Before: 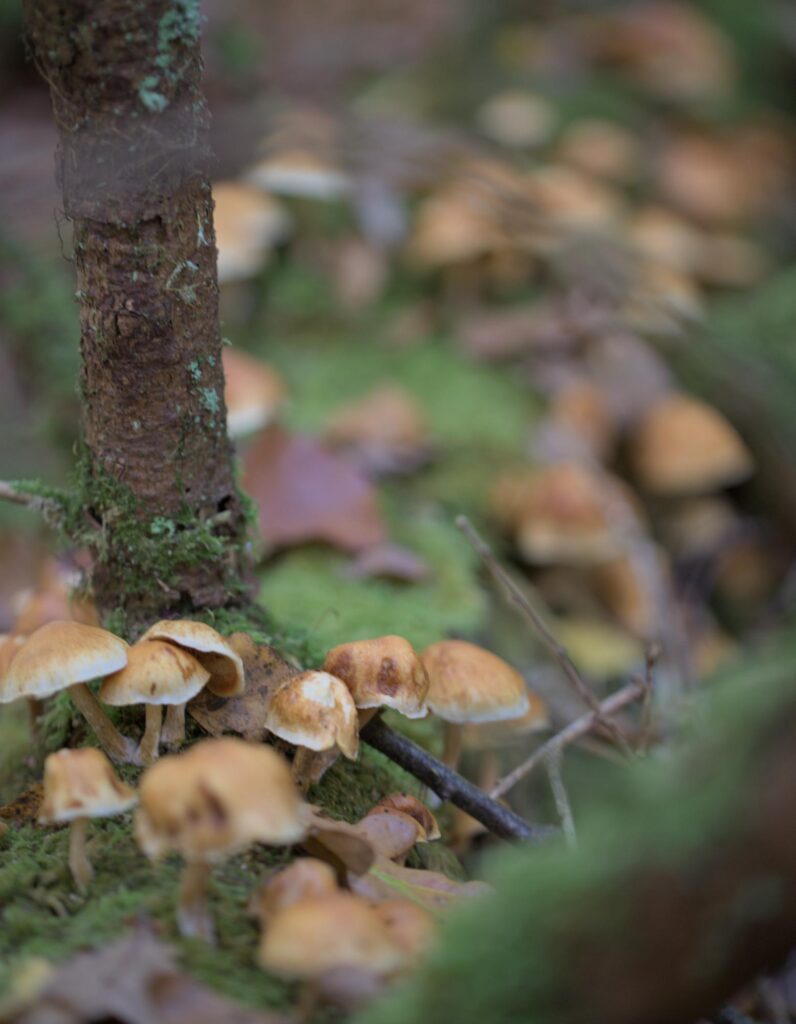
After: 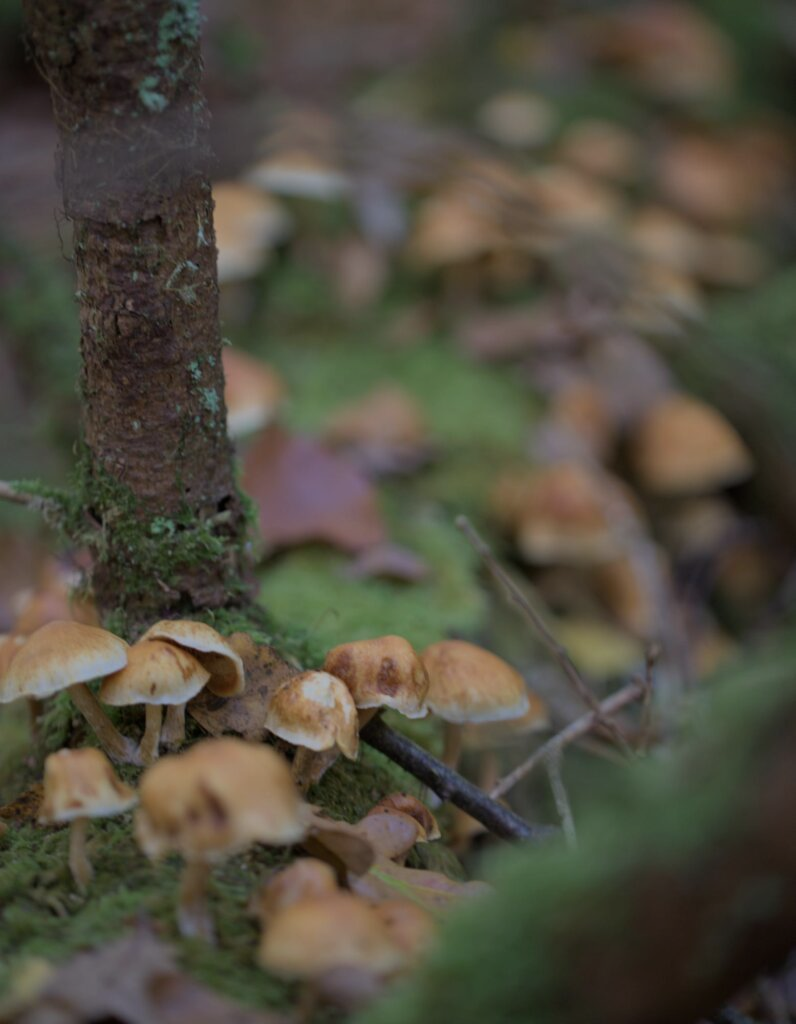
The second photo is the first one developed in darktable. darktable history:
tone equalizer: on, module defaults
exposure: exposure -0.582 EV, compensate highlight preservation false
